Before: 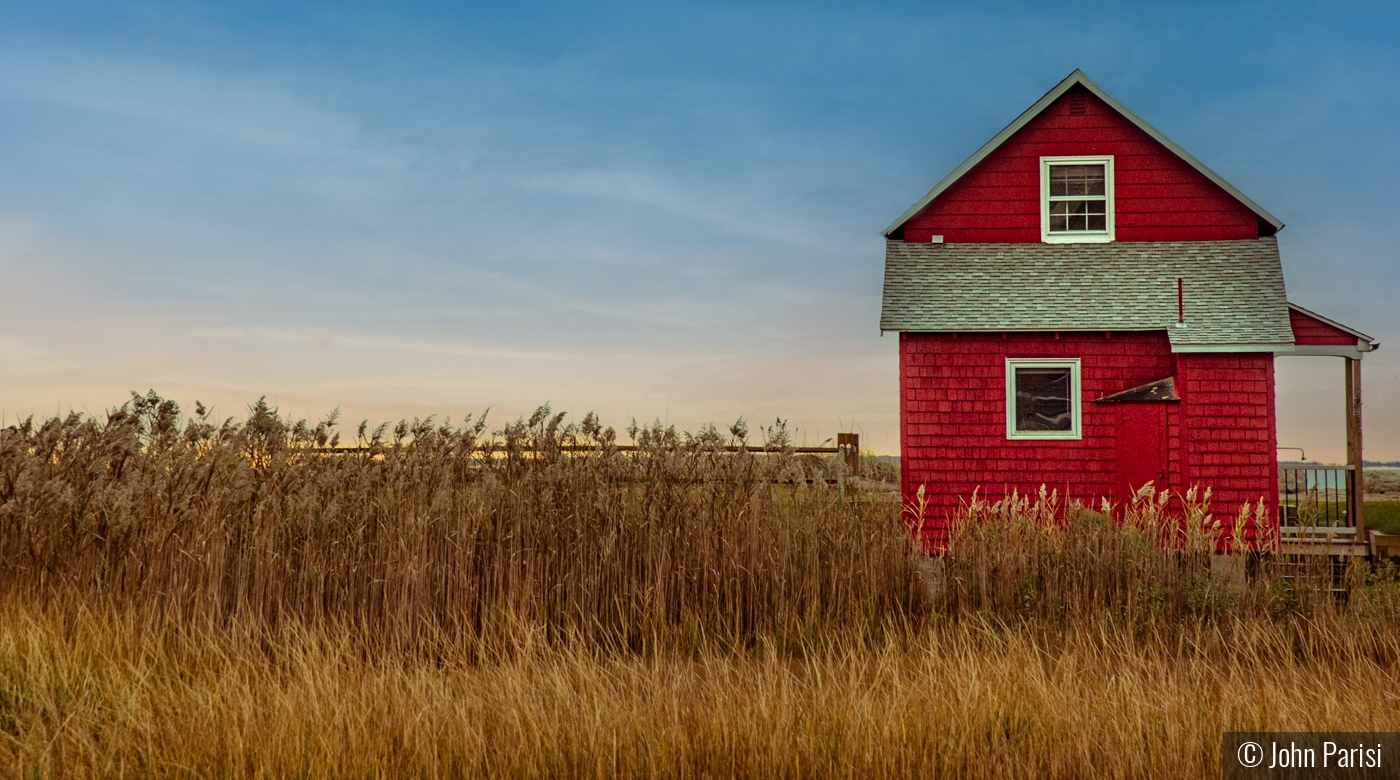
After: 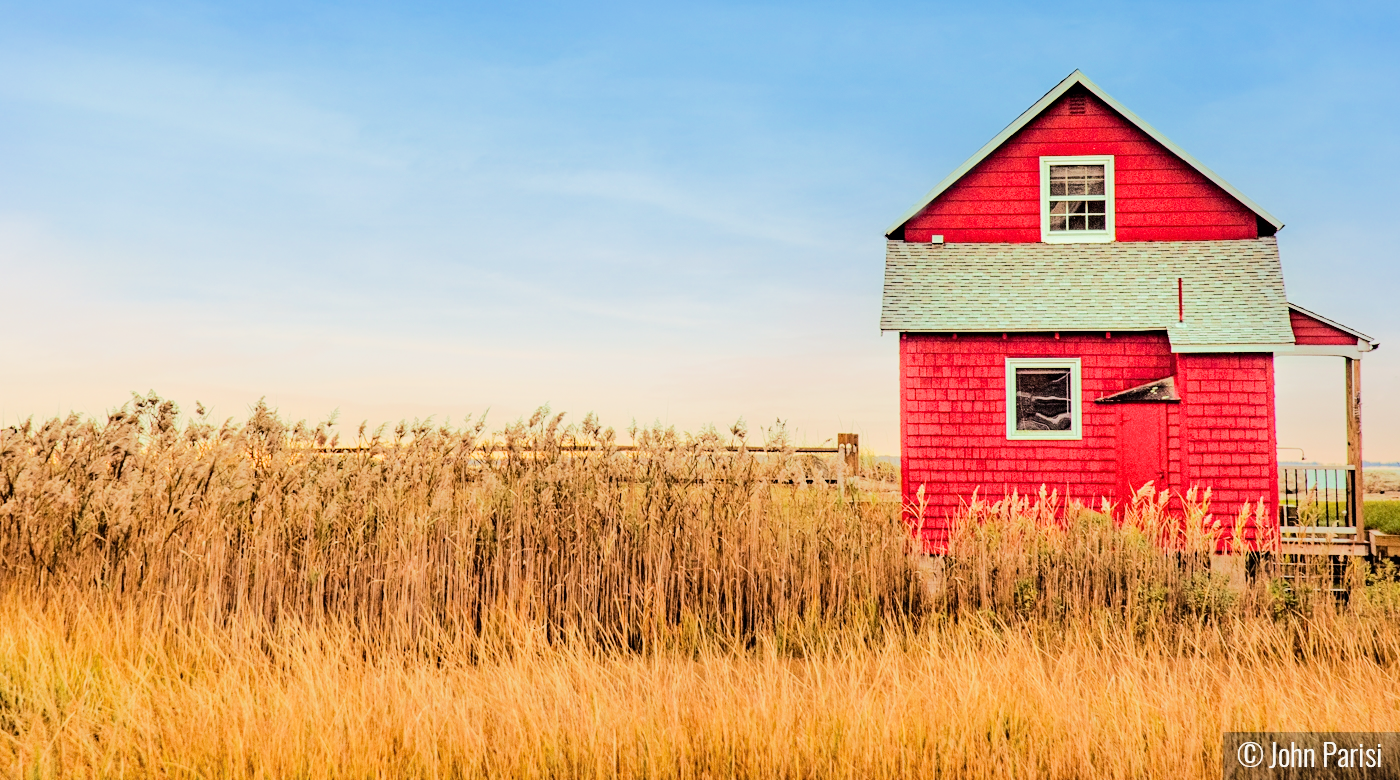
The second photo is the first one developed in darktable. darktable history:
tone equalizer: -7 EV 0.154 EV, -6 EV 0.633 EV, -5 EV 1.16 EV, -4 EV 1.34 EV, -3 EV 1.15 EV, -2 EV 0.6 EV, -1 EV 0.168 EV, edges refinement/feathering 500, mask exposure compensation -1.57 EV, preserve details no
filmic rgb: black relative exposure -7.5 EV, white relative exposure 4.99 EV, hardness 3.31, contrast 1.296
exposure: exposure 1.145 EV, compensate highlight preservation false
